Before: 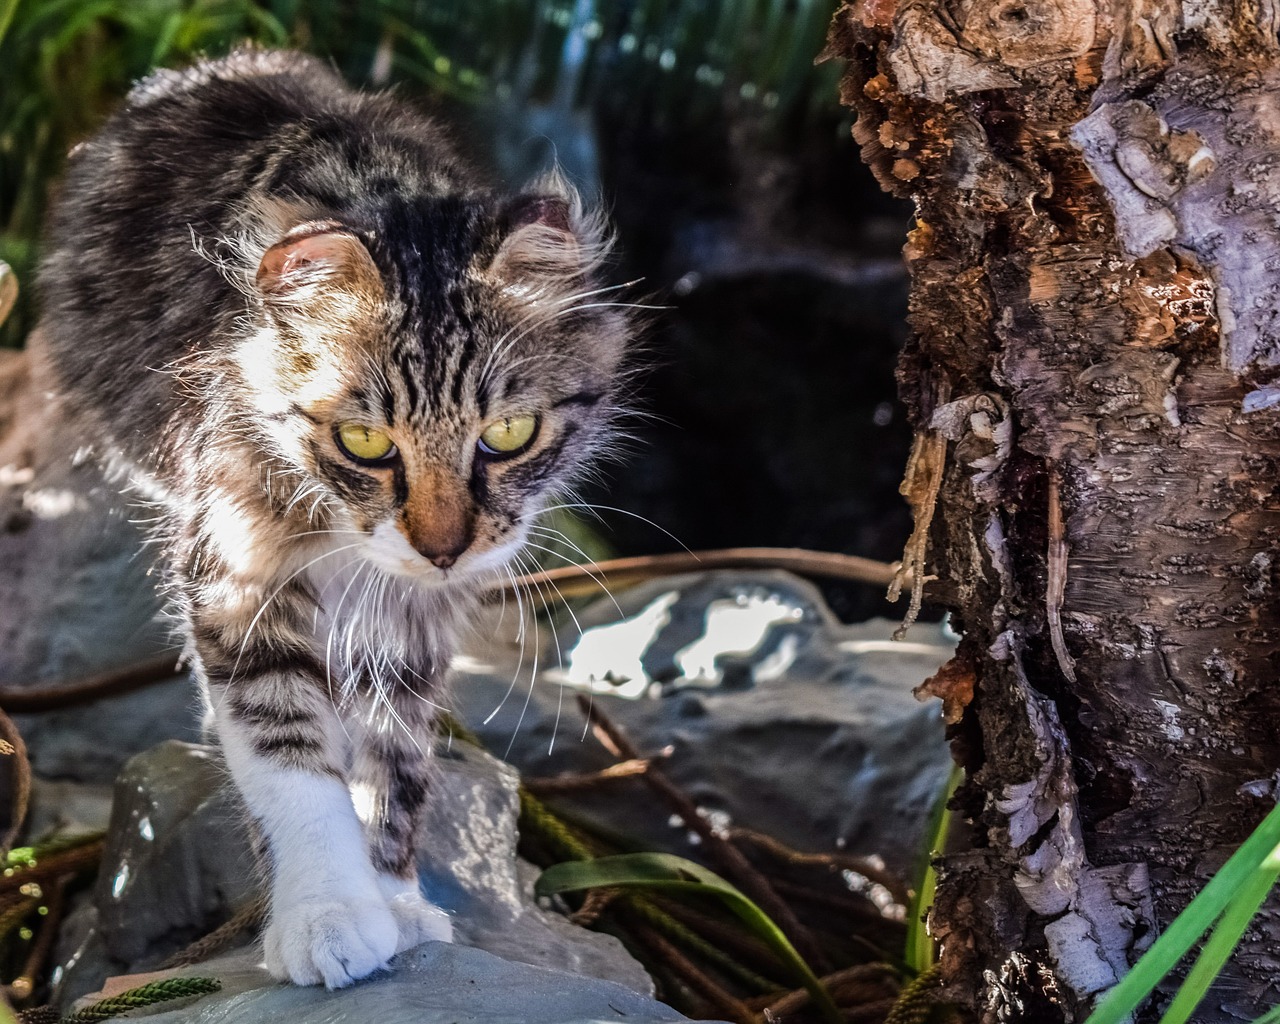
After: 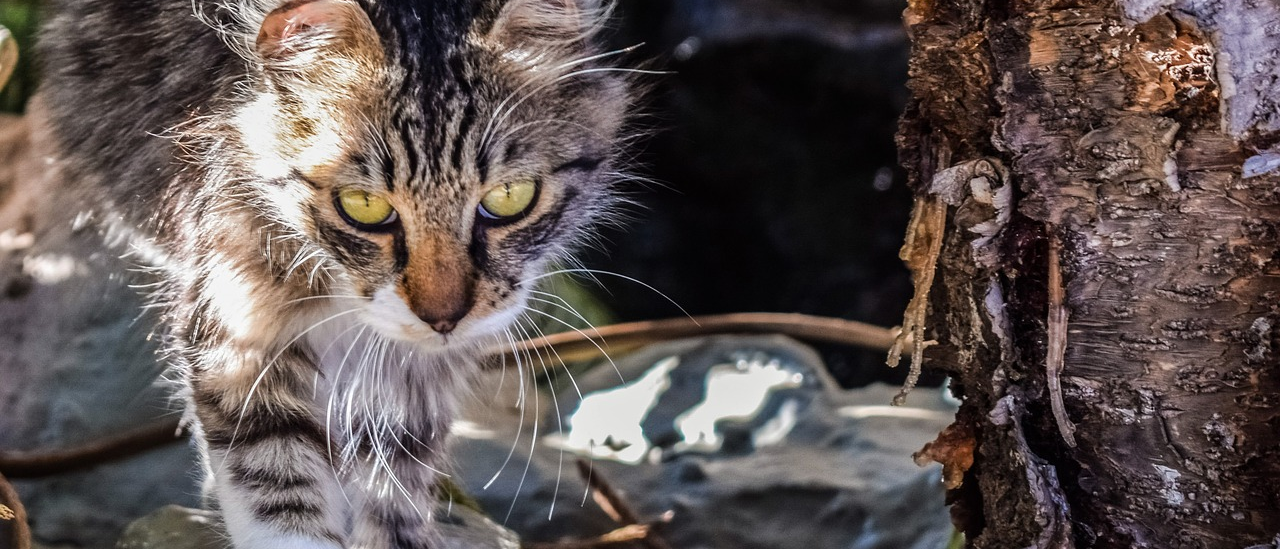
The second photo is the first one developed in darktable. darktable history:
crop and rotate: top 23.03%, bottom 23.302%
